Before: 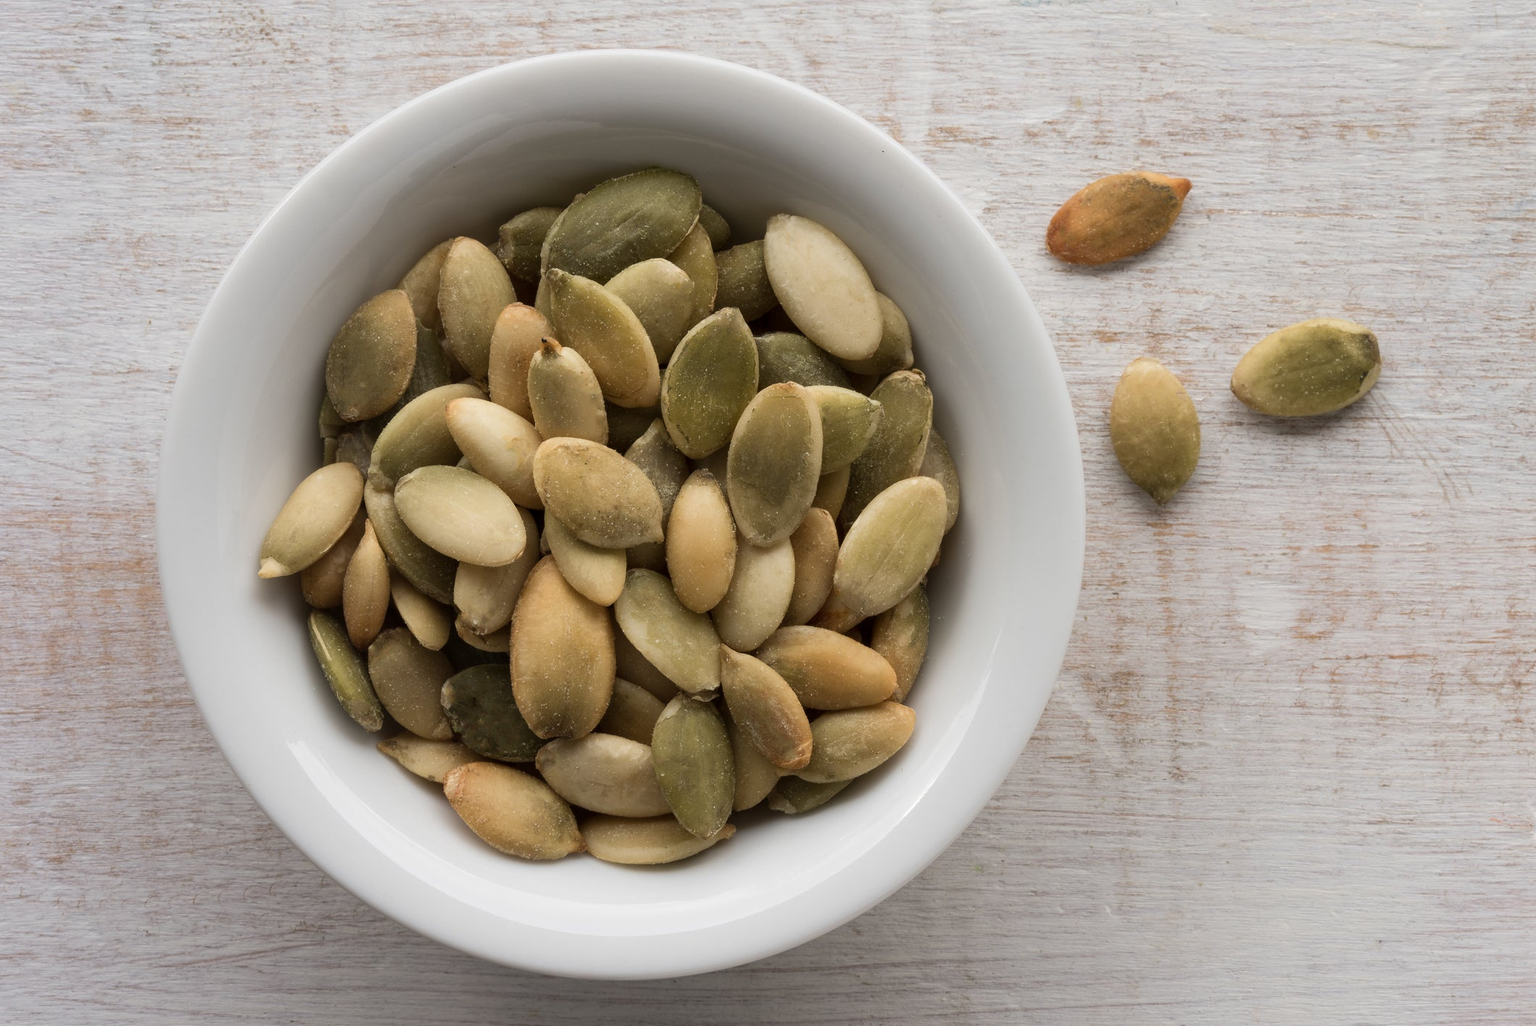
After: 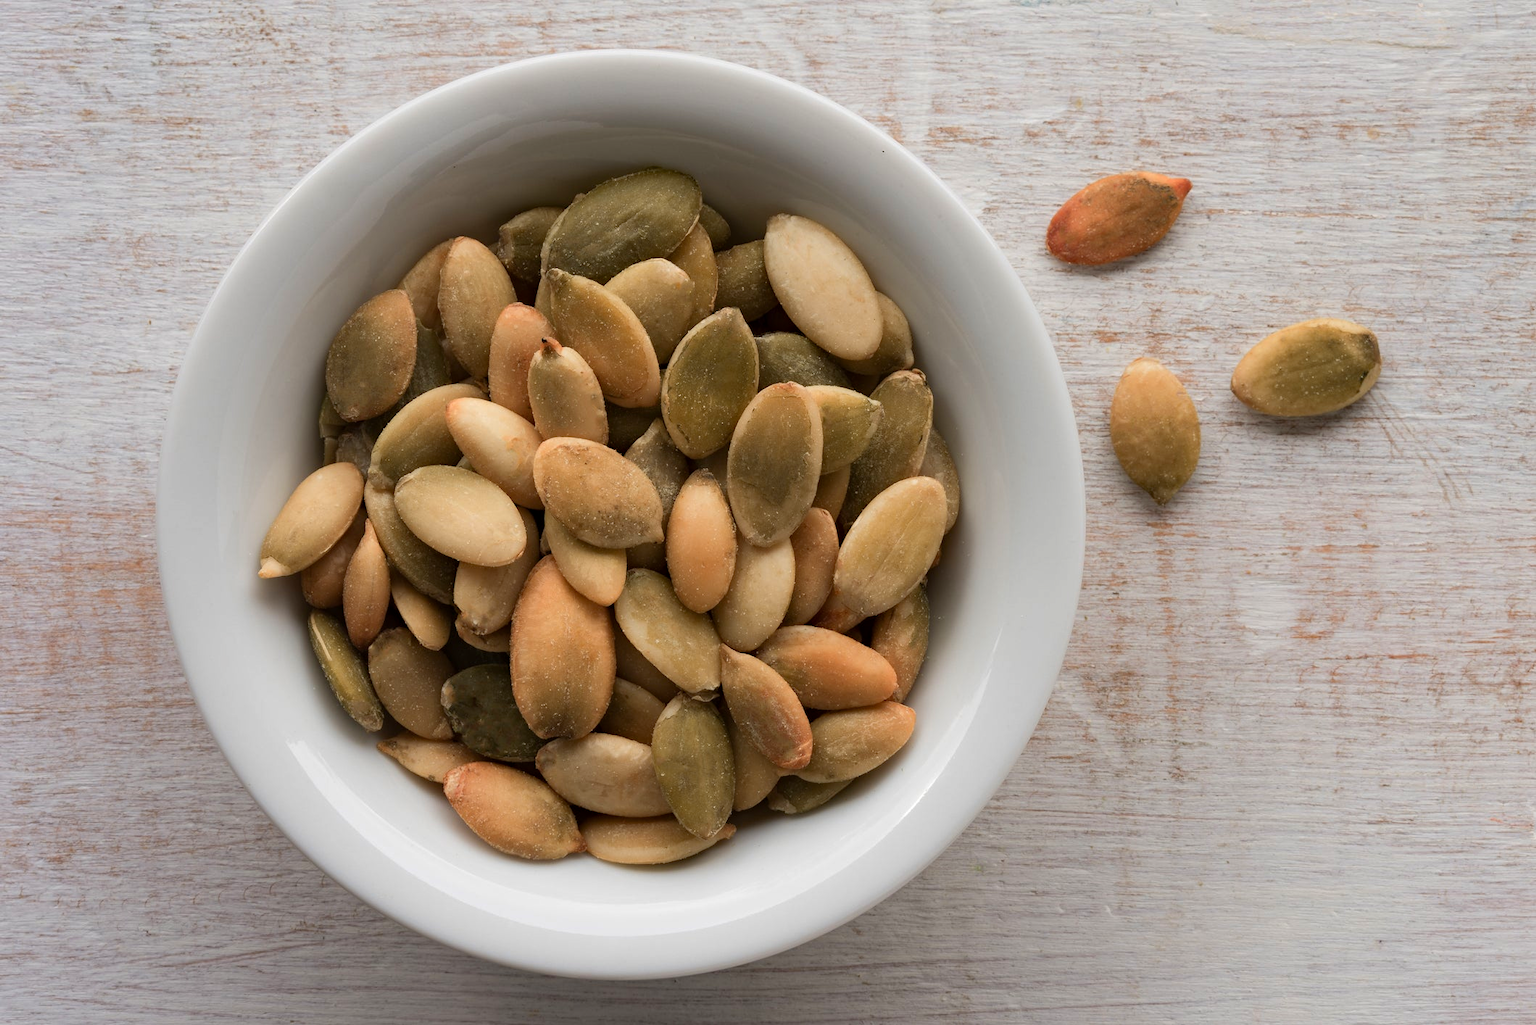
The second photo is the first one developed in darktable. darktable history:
haze removal: compatibility mode true, adaptive false
color zones: curves: ch1 [(0.263, 0.53) (0.376, 0.287) (0.487, 0.512) (0.748, 0.547) (1, 0.513)]; ch2 [(0.262, 0.45) (0.751, 0.477)], mix 31.98%
